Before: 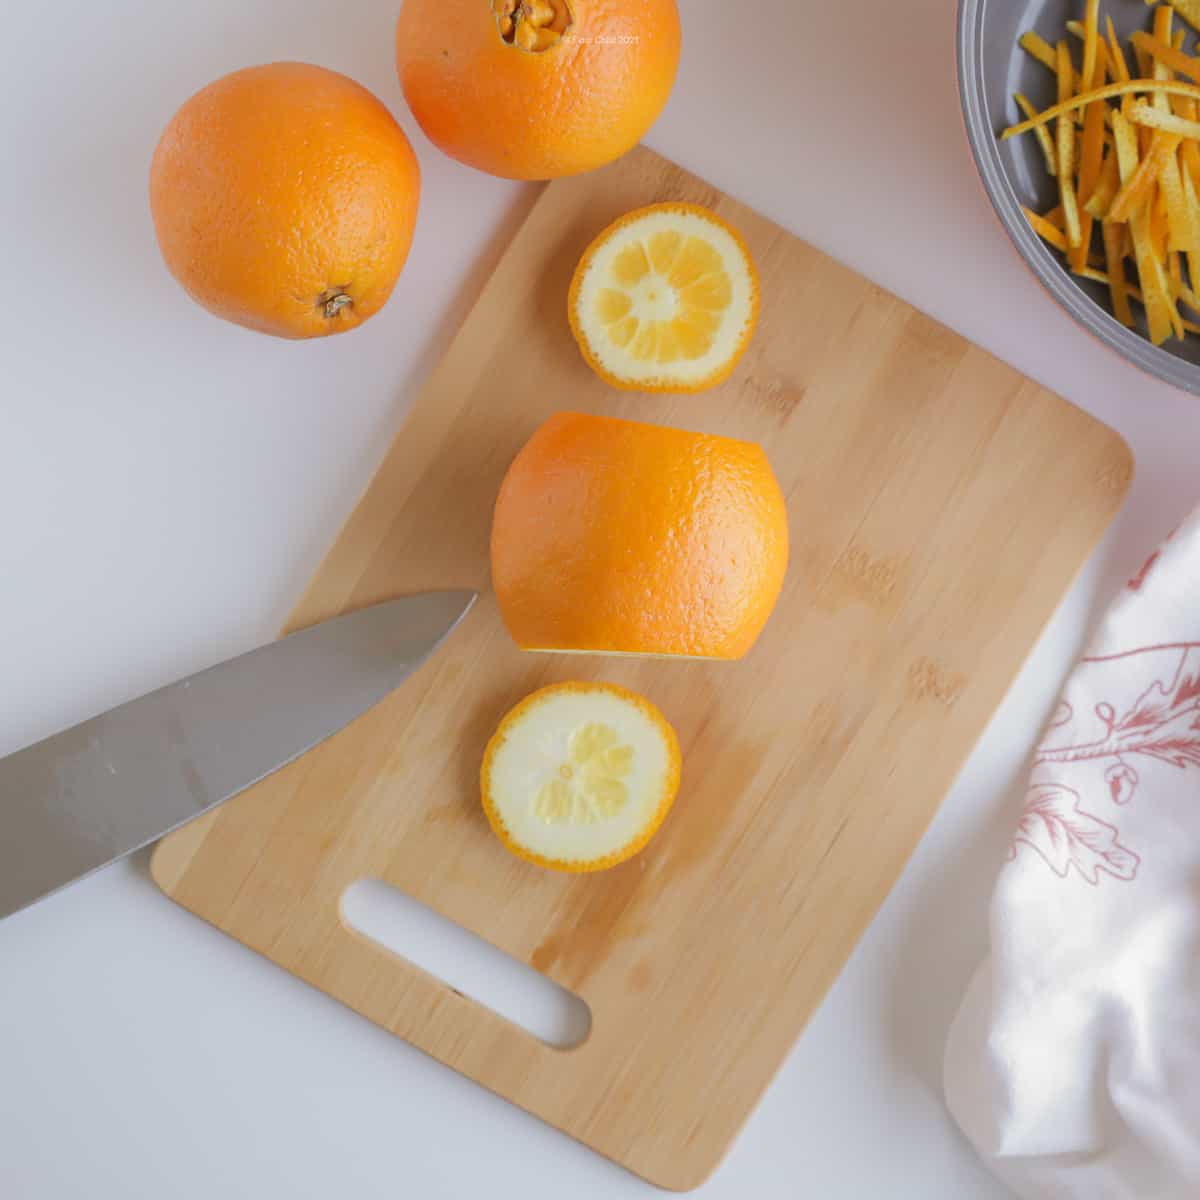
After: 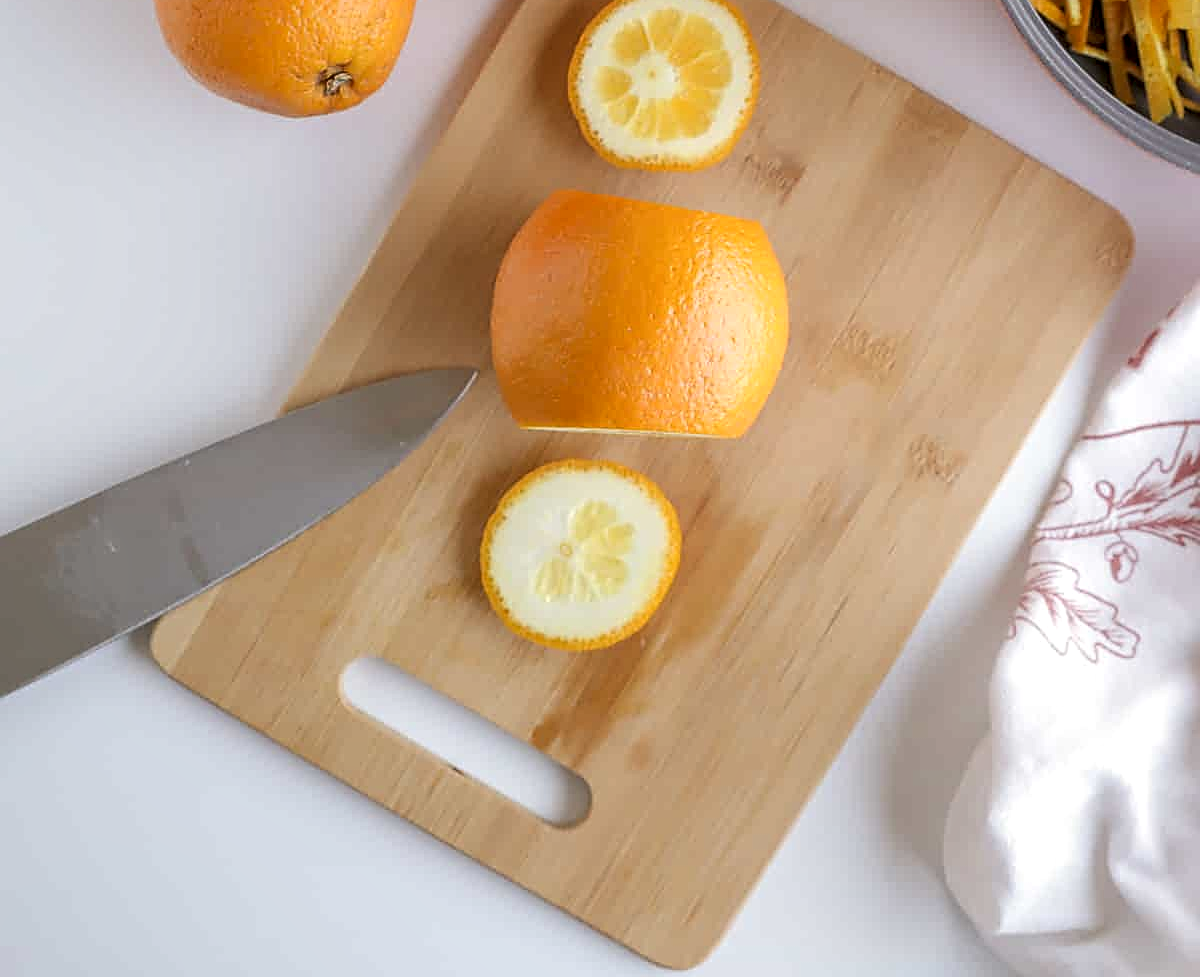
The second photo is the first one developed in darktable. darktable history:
rgb curve: curves: ch0 [(0, 0) (0.078, 0.051) (0.929, 0.956) (1, 1)], compensate middle gray true
sharpen: on, module defaults
crop and rotate: top 18.507%
local contrast: highlights 61%, detail 143%, midtone range 0.428
